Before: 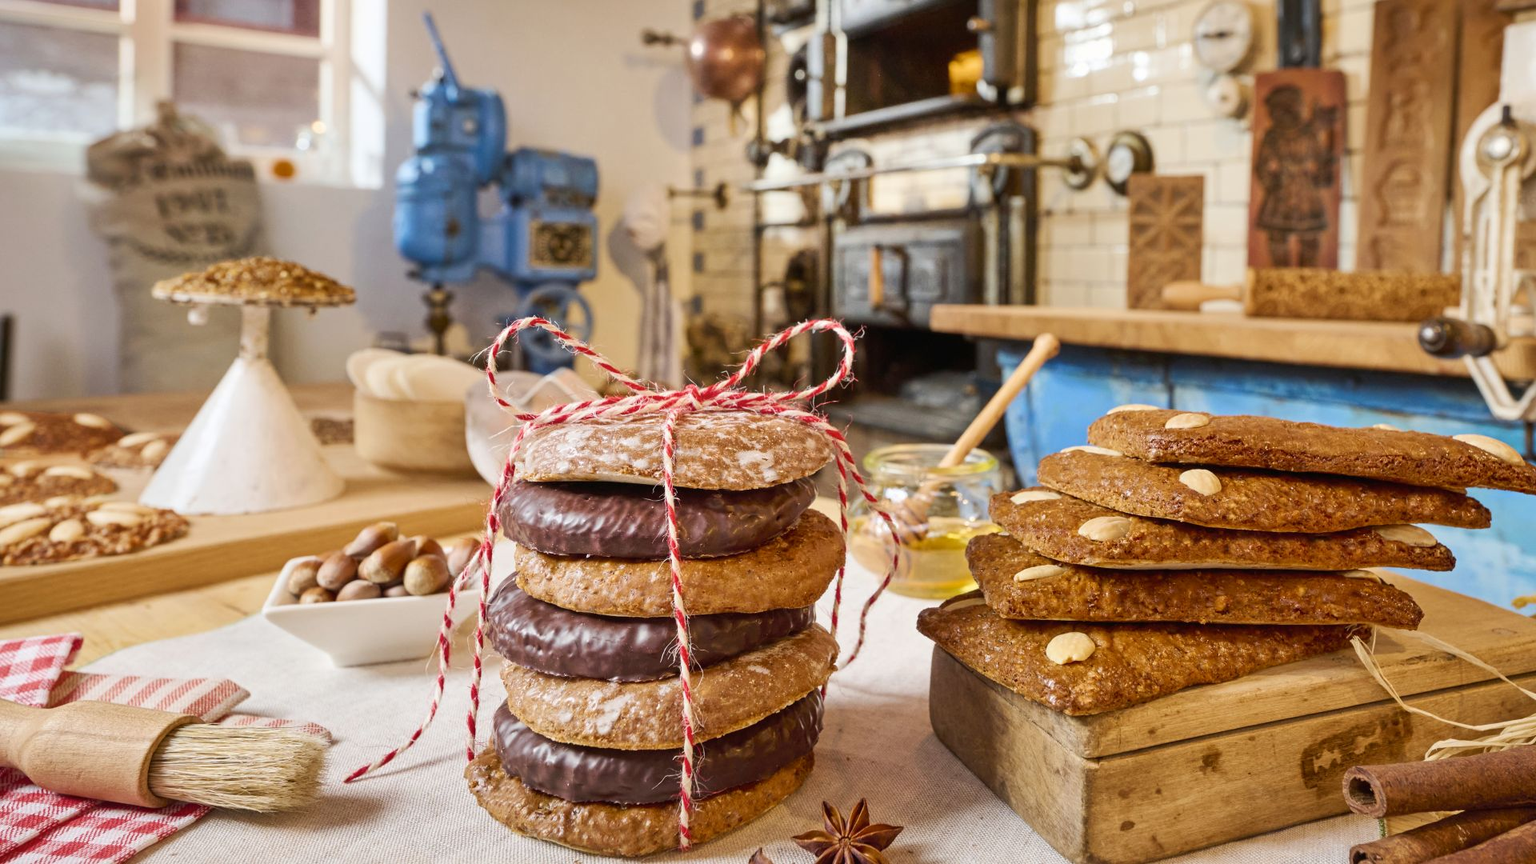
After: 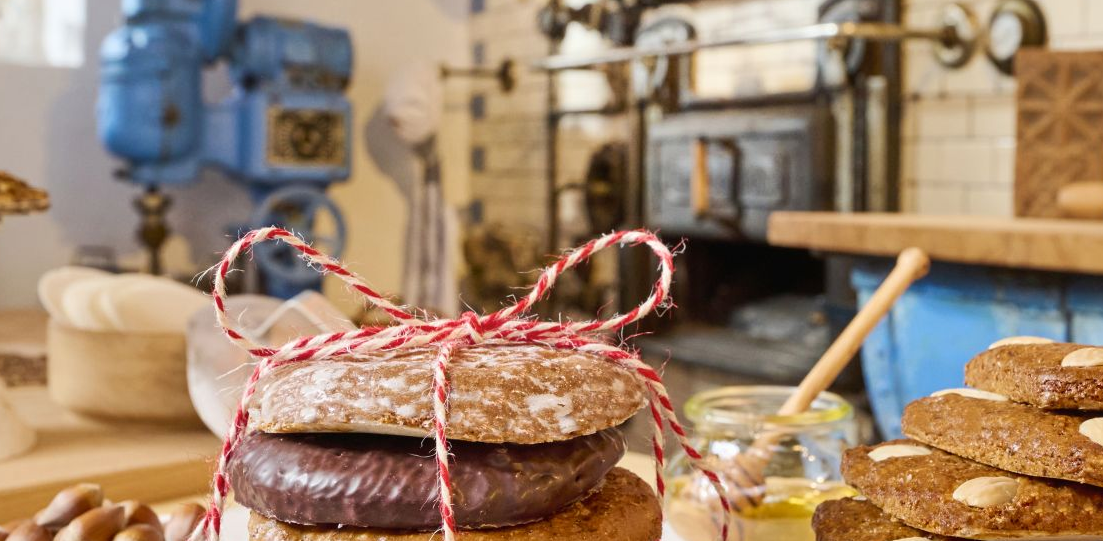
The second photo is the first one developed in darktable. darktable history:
crop: left 20.62%, top 15.727%, right 21.926%, bottom 34.158%
